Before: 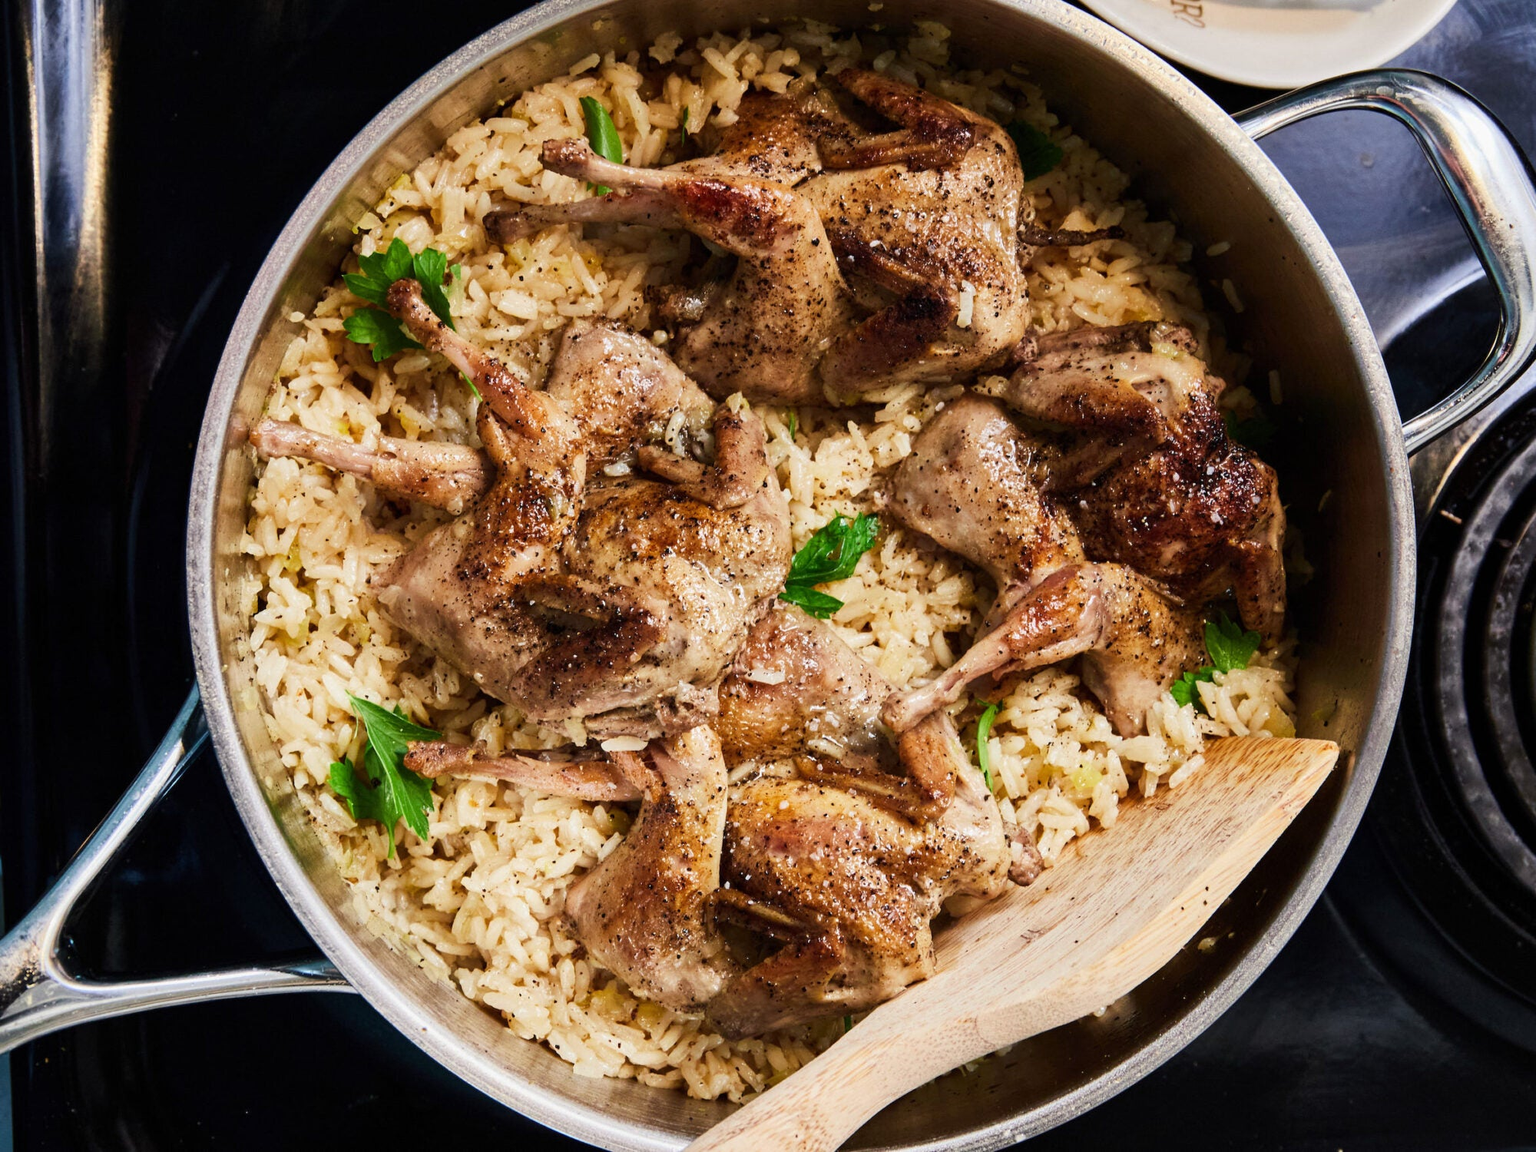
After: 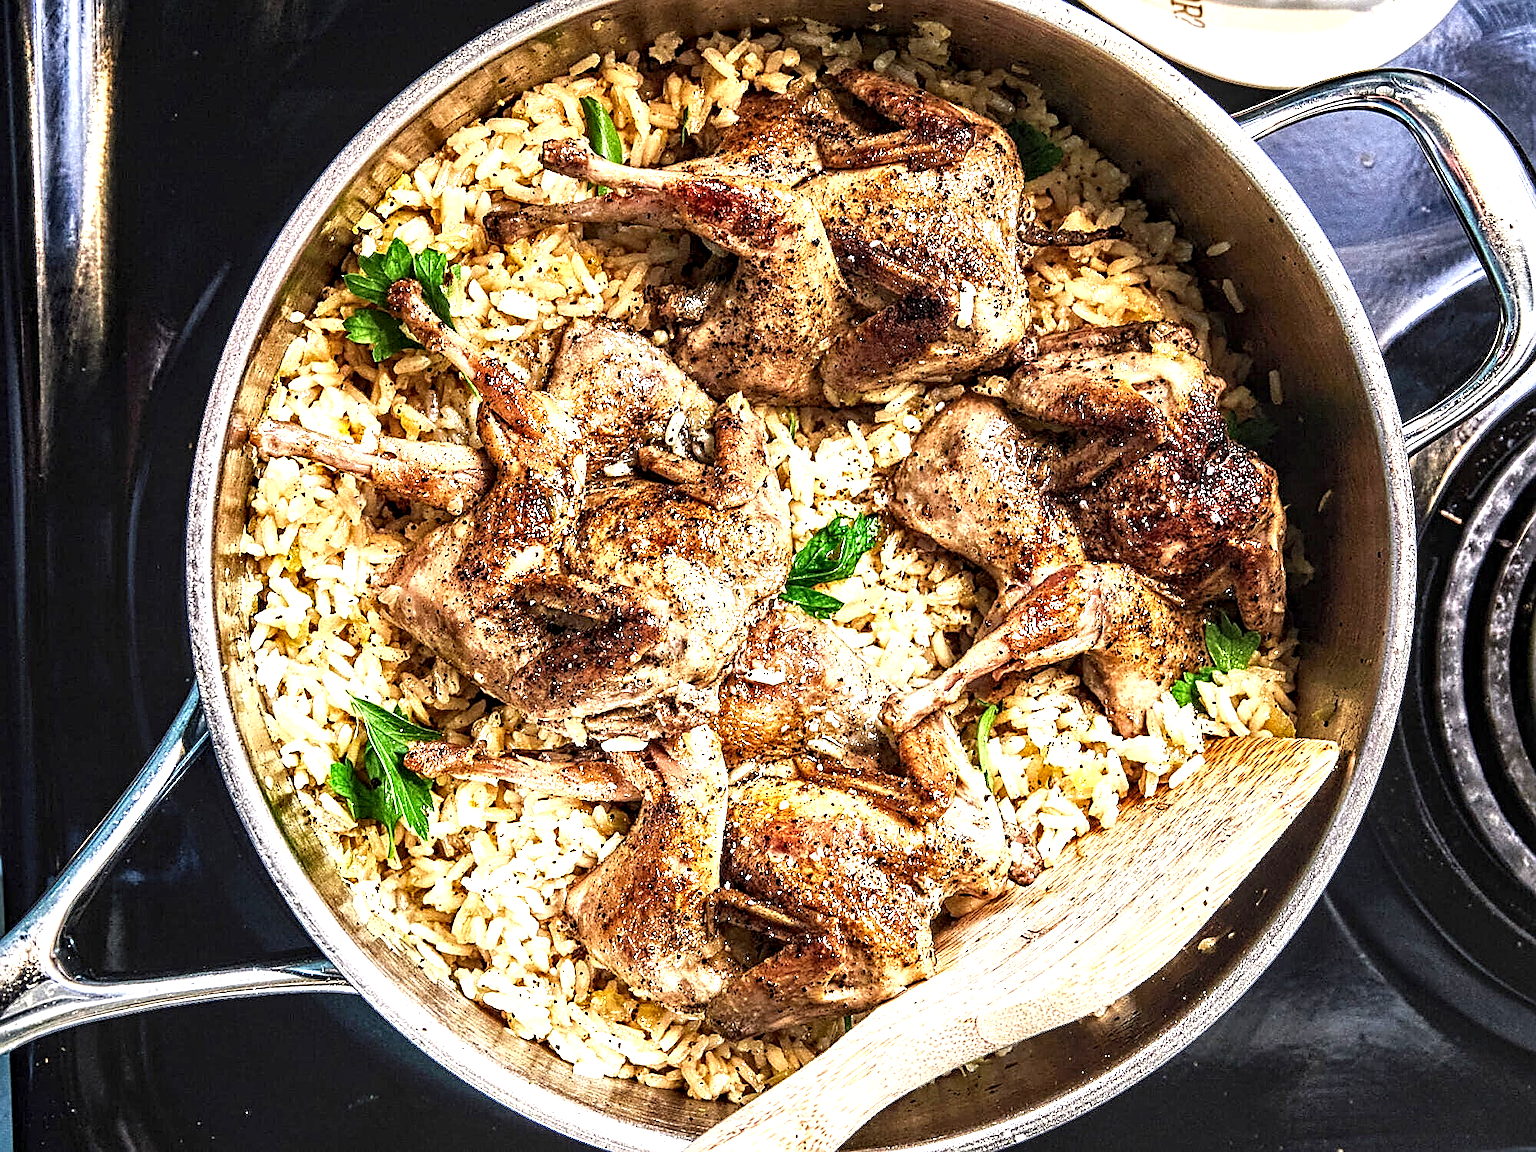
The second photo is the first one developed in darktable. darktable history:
contrast equalizer: octaves 7, y [[0.5, 0.542, 0.583, 0.625, 0.667, 0.708], [0.5 ×6], [0.5 ×6], [0 ×6], [0 ×6]]
exposure: black level correction 0, exposure 1.1 EV, compensate highlight preservation false
sharpen: radius 1.4, amount 1.25, threshold 0.7
local contrast: on, module defaults
